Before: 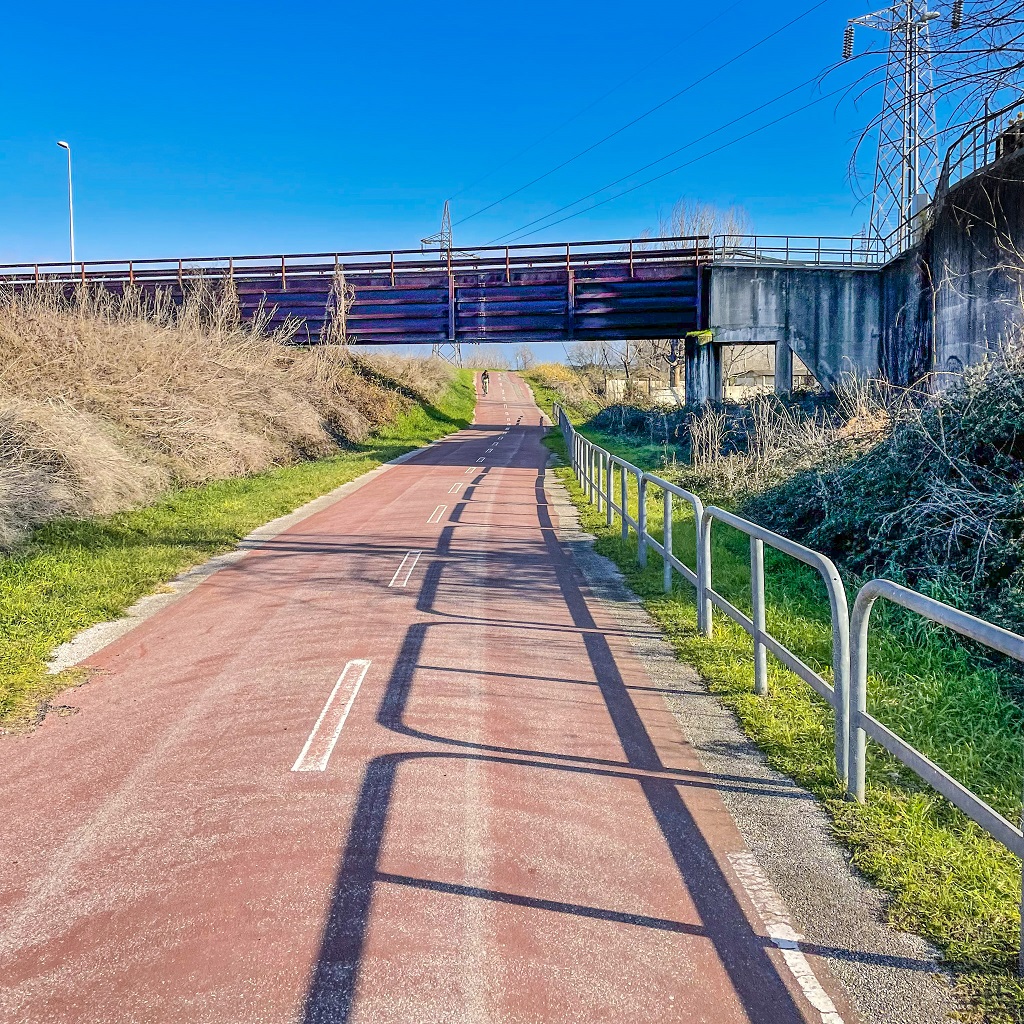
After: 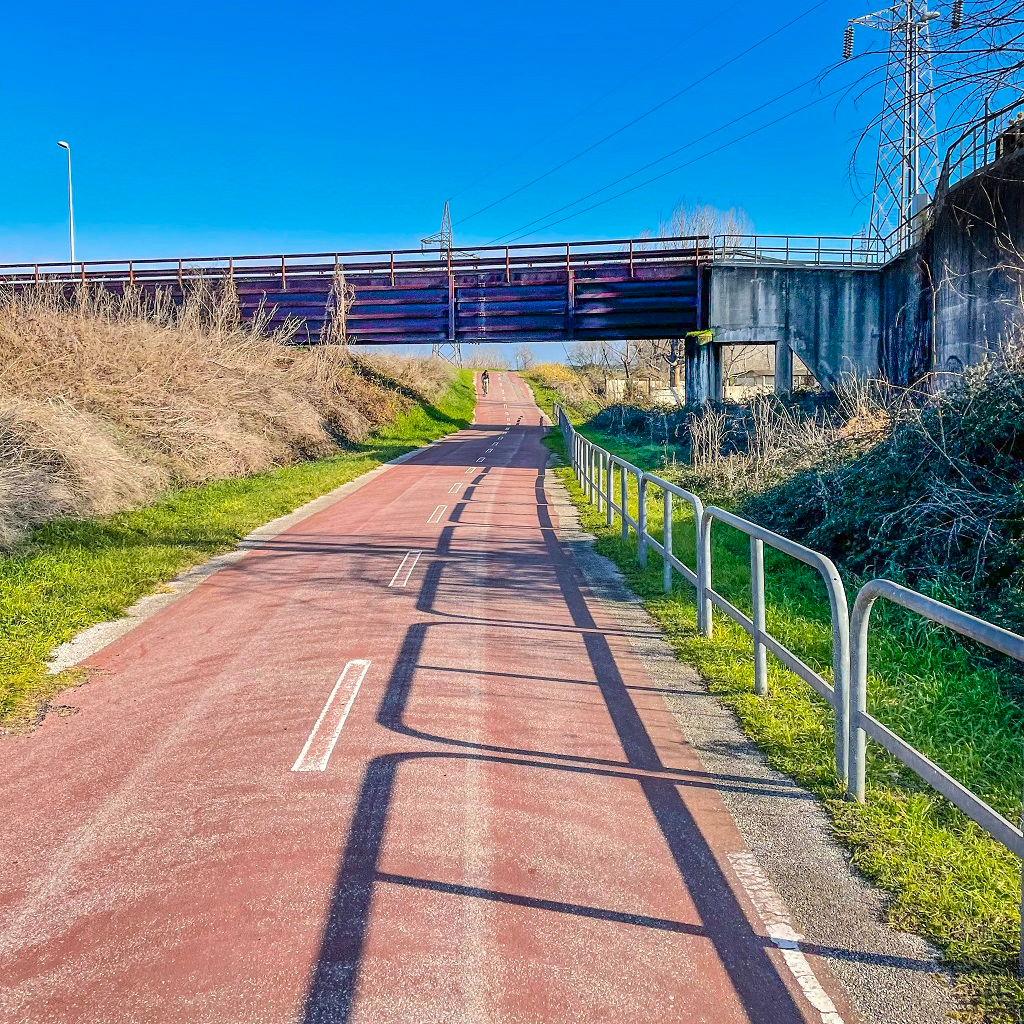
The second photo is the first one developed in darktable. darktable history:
shadows and highlights: shadows -88.26, highlights -37, soften with gaussian
